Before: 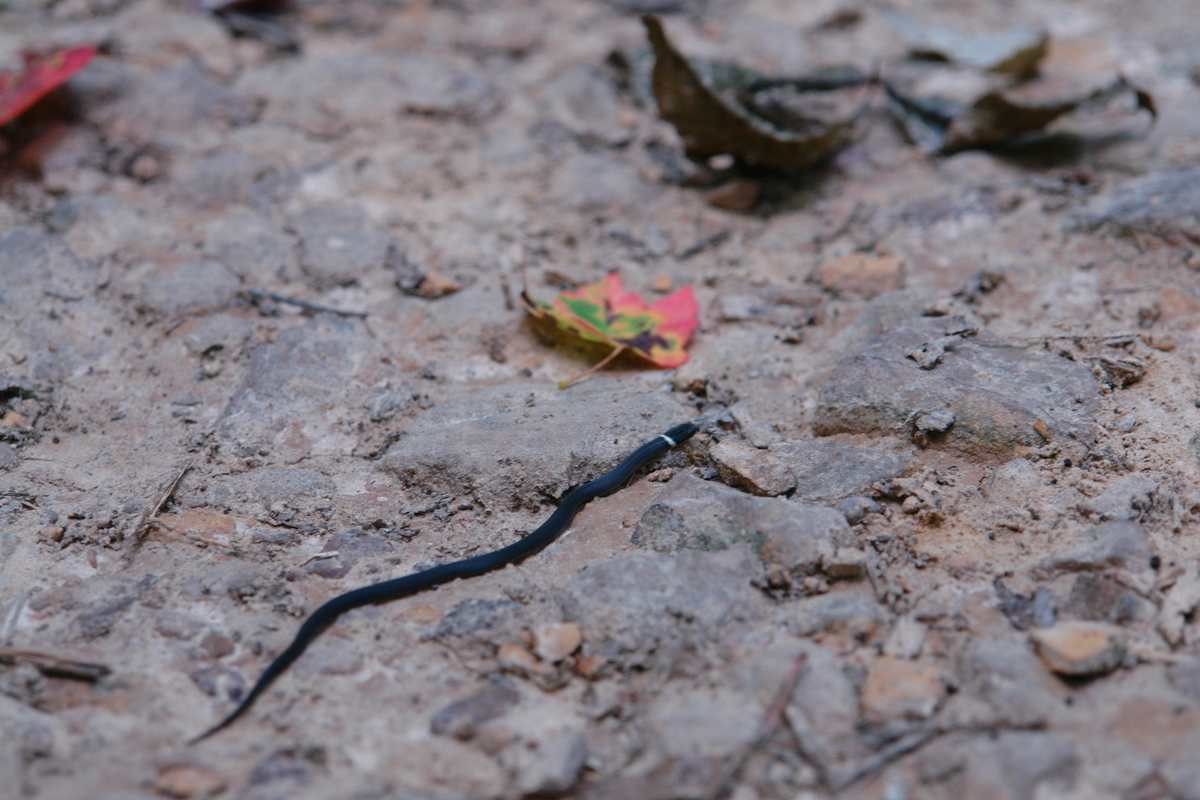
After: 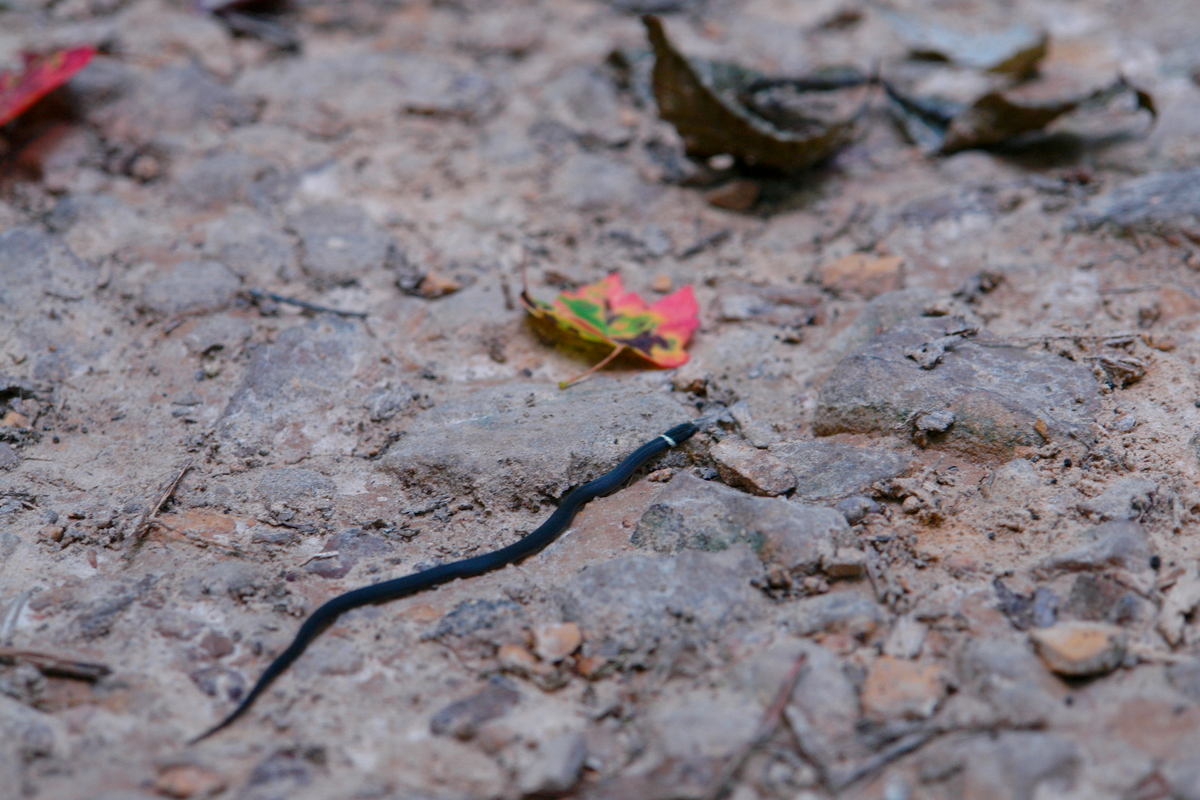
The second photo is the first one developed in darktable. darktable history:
exposure: compensate highlight preservation false
color balance: output saturation 120%
local contrast: highlights 100%, shadows 100%, detail 120%, midtone range 0.2
